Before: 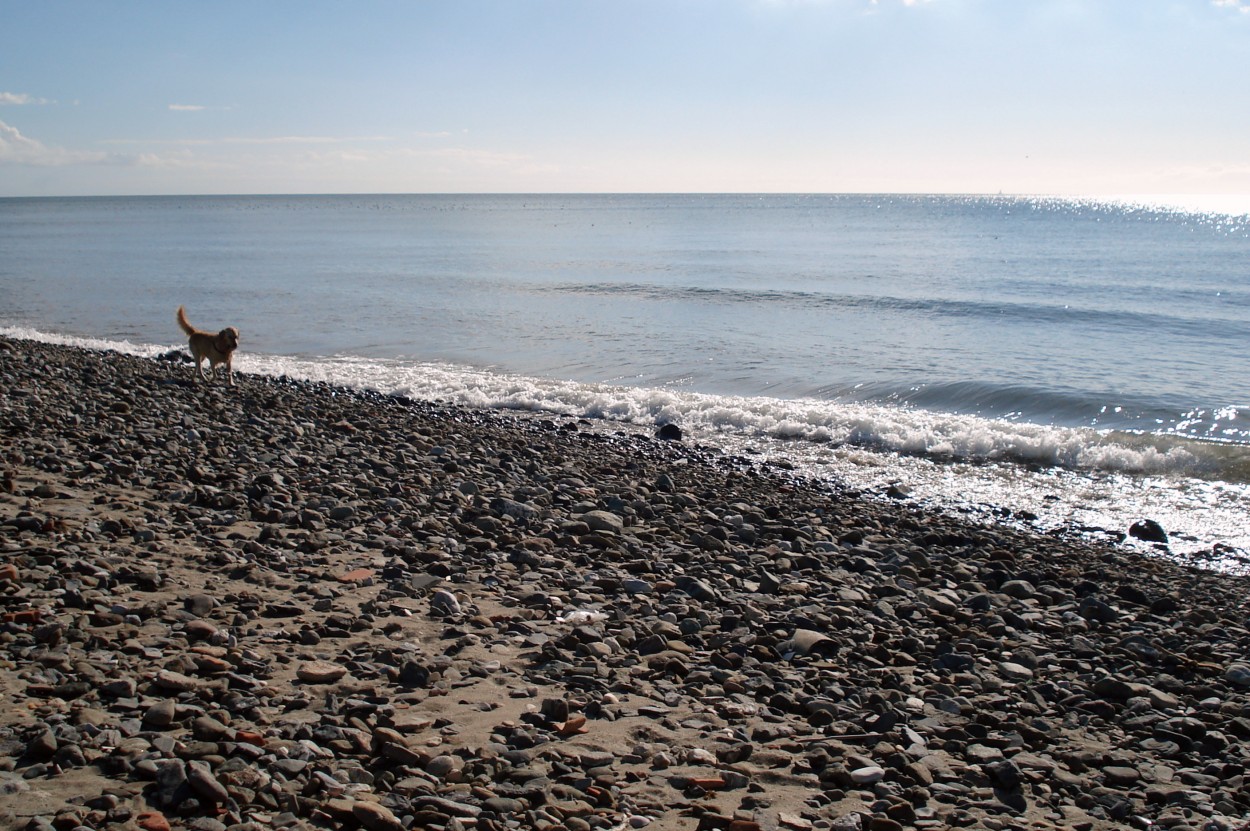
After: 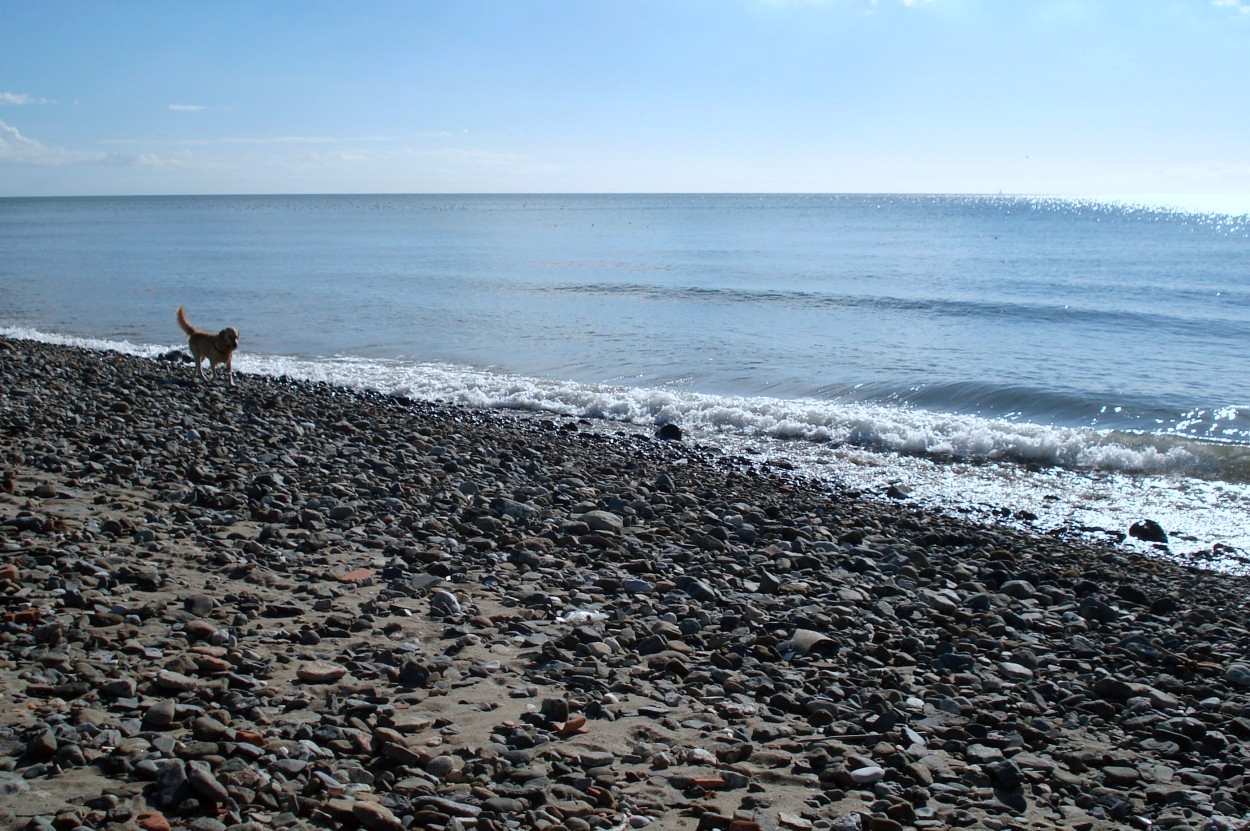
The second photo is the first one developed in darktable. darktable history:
tone equalizer: smoothing diameter 24.94%, edges refinement/feathering 13.81, preserve details guided filter
color calibration: illuminant F (fluorescent), F source F9 (Cool White Deluxe 4150 K) – high CRI, x 0.374, y 0.373, temperature 4160.21 K
